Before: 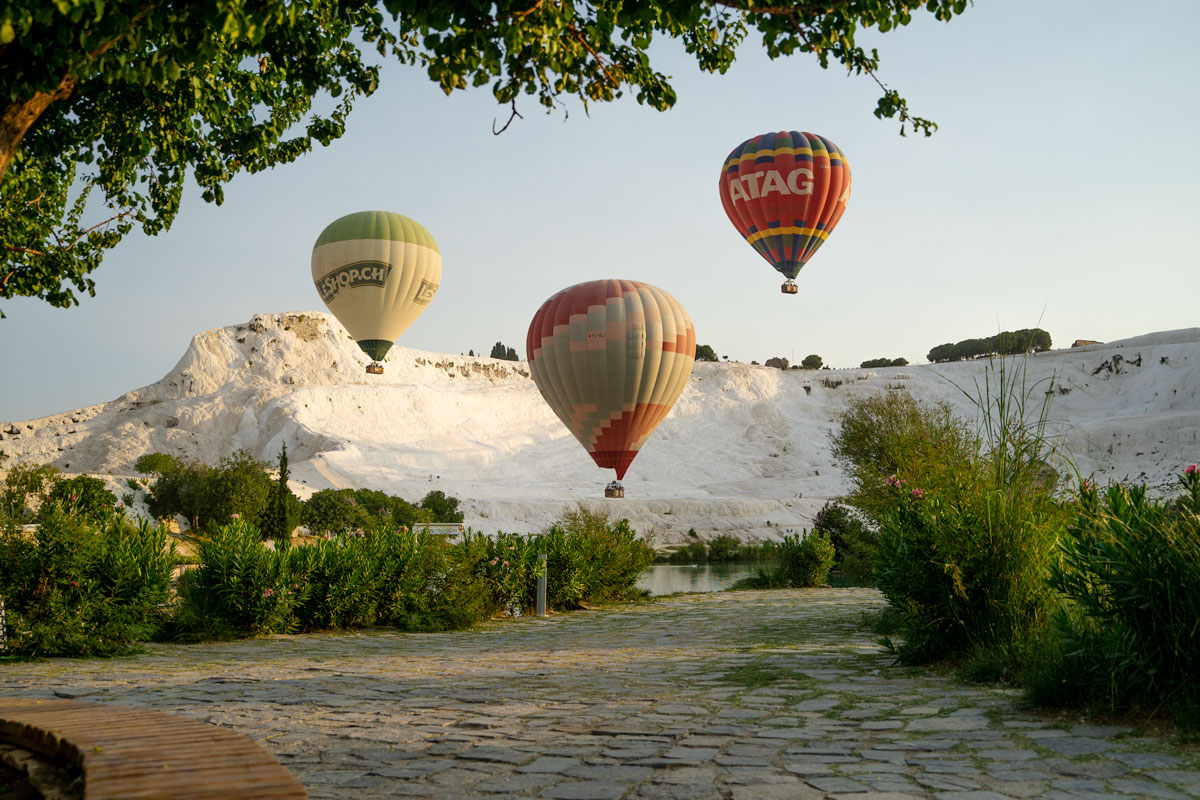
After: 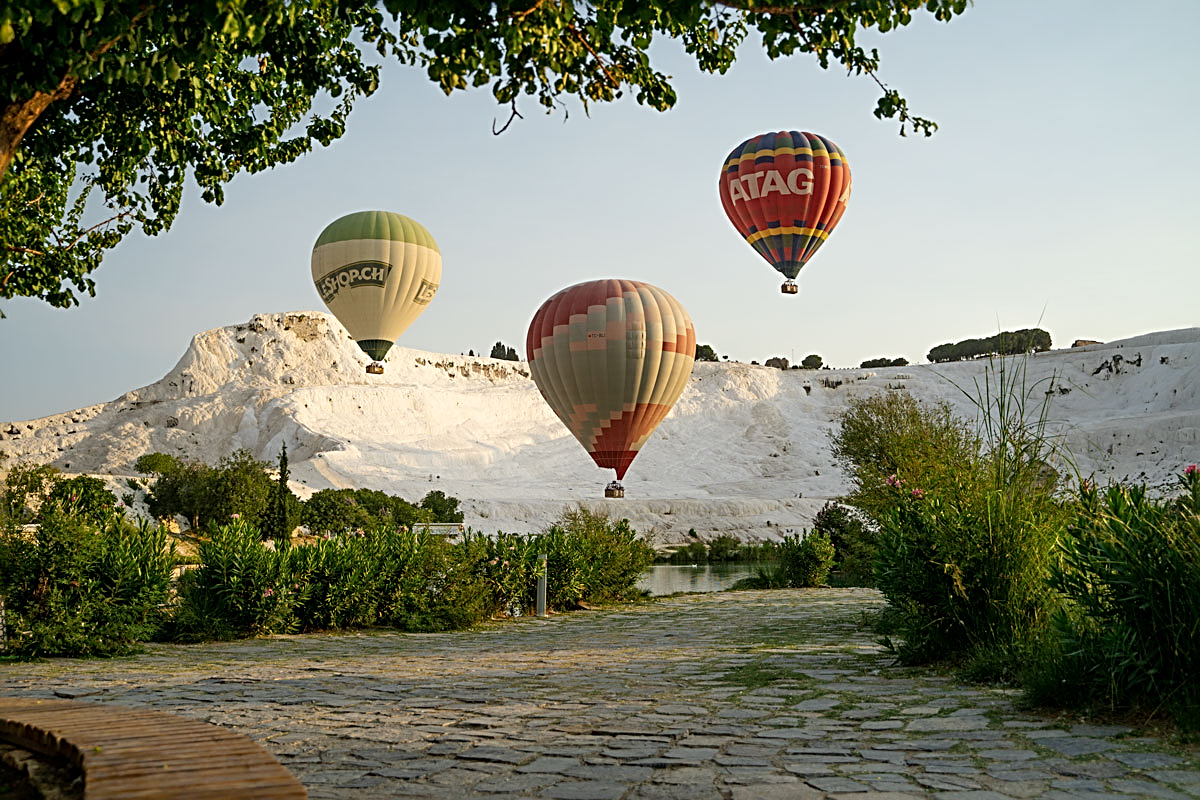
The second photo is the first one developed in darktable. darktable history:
sharpen: radius 2.817, amount 0.715
